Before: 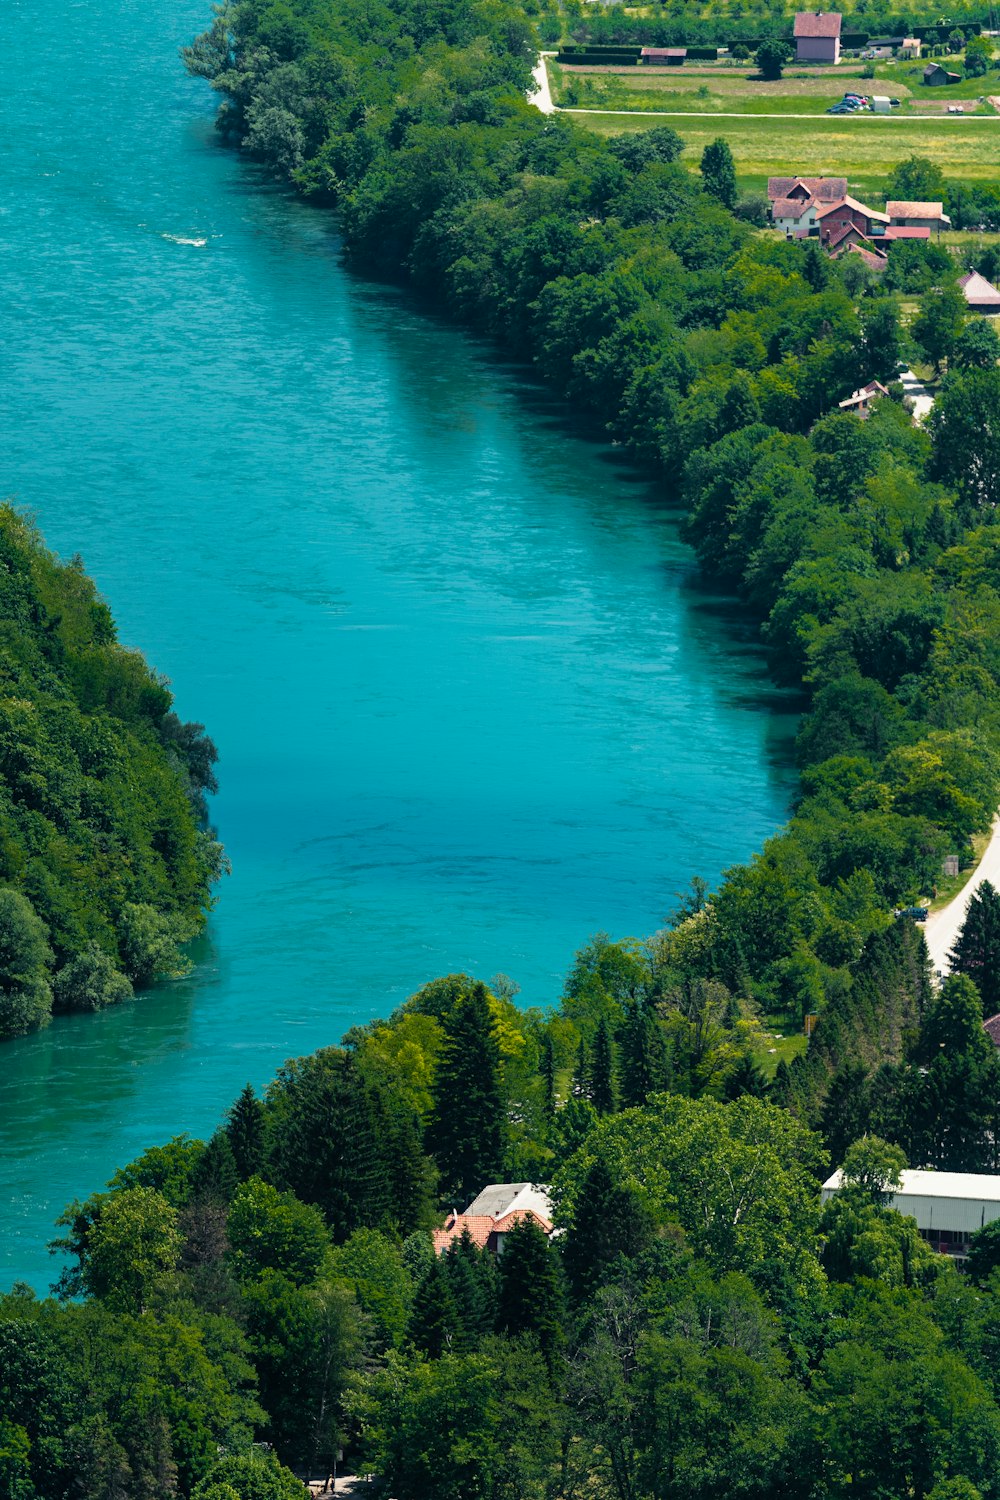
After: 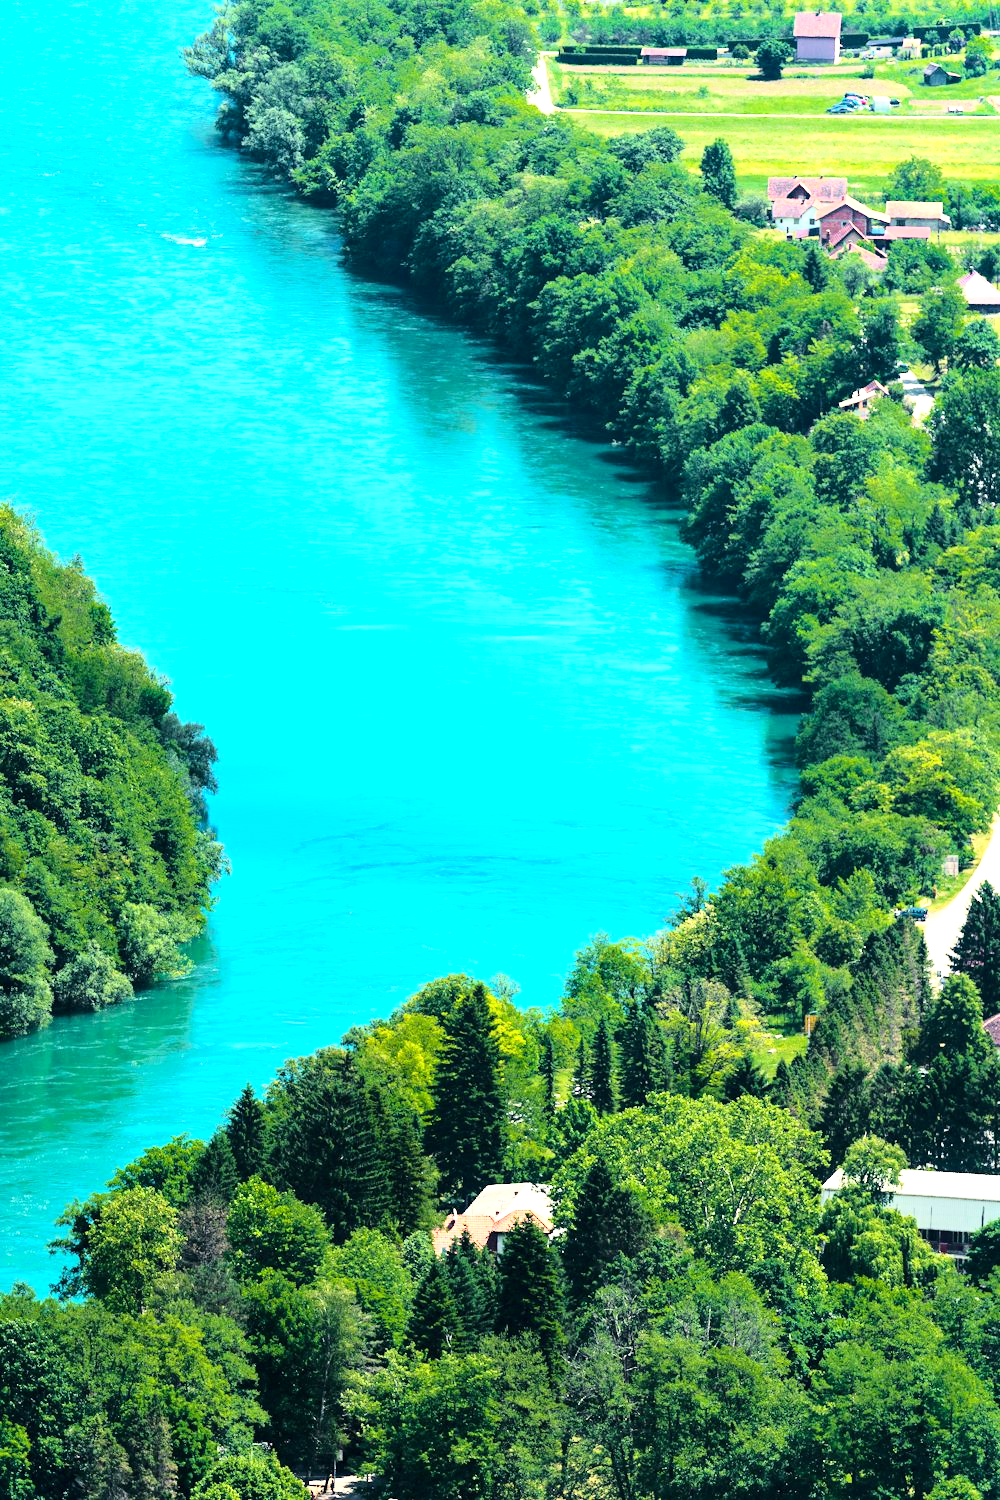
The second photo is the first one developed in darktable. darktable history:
base curve: curves: ch0 [(0, 0) (0.028, 0.03) (0.121, 0.232) (0.46, 0.748) (0.859, 0.968) (1, 1)]
exposure: black level correction 0.001, exposure 1.053 EV, compensate exposure bias true, compensate highlight preservation false
